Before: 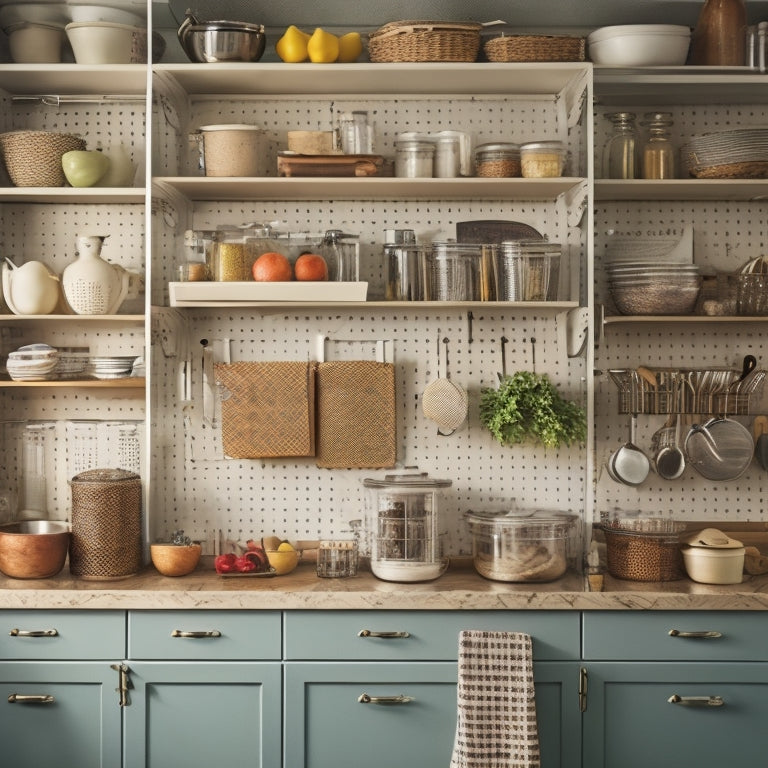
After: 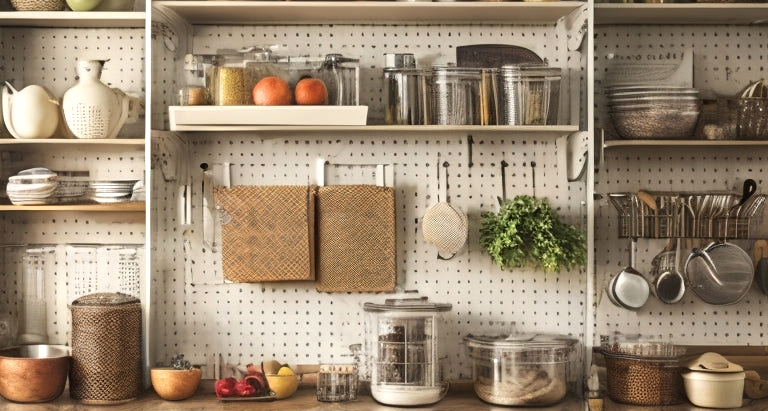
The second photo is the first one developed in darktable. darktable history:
crop and rotate: top 22.987%, bottom 23.391%
tone equalizer: -8 EV -0.433 EV, -7 EV -0.416 EV, -6 EV -0.364 EV, -5 EV -0.249 EV, -3 EV 0.203 EV, -2 EV 0.319 EV, -1 EV 0.407 EV, +0 EV 0.406 EV, edges refinement/feathering 500, mask exposure compensation -1.57 EV, preserve details no
